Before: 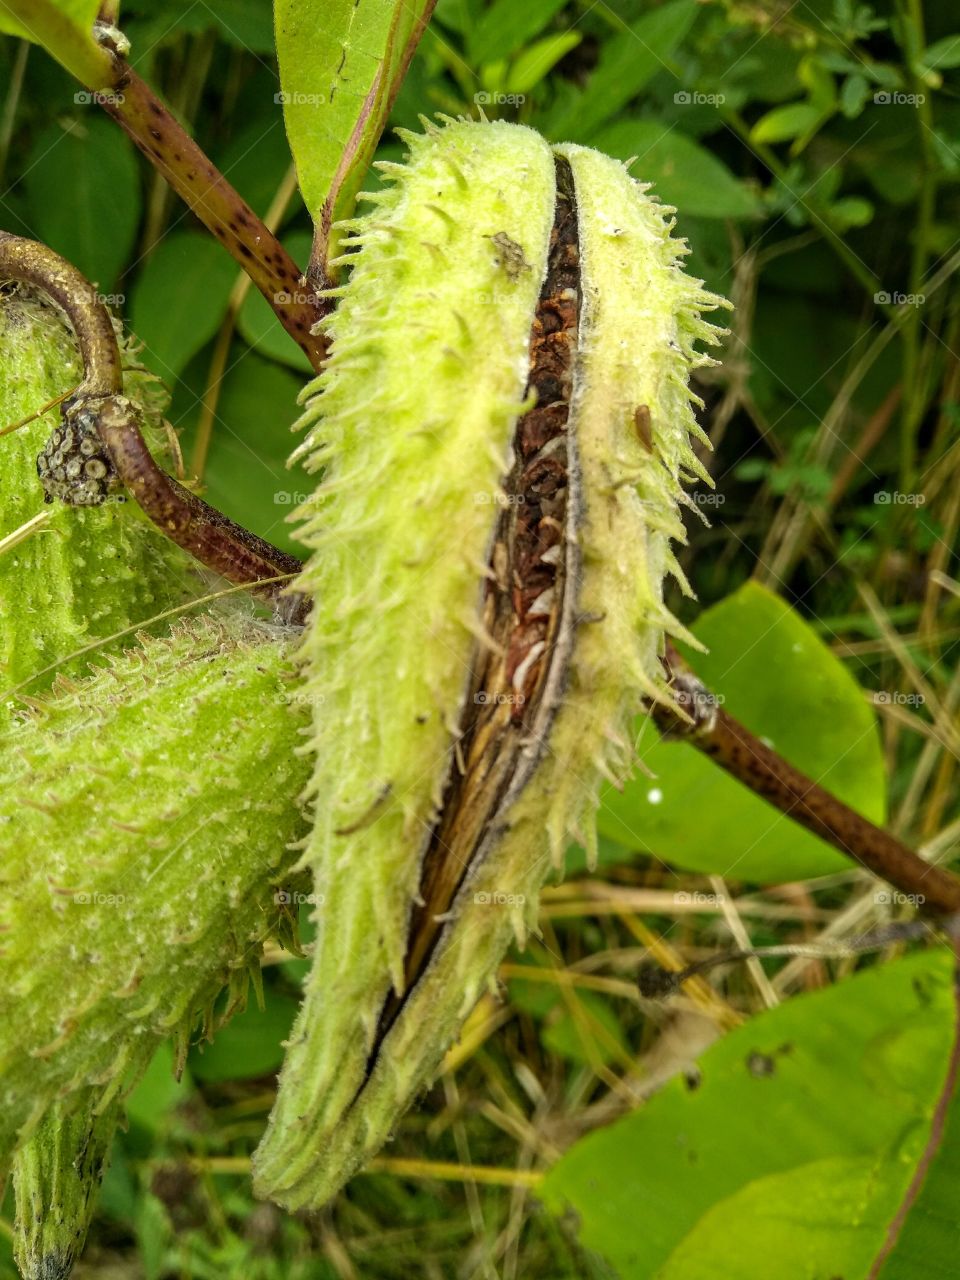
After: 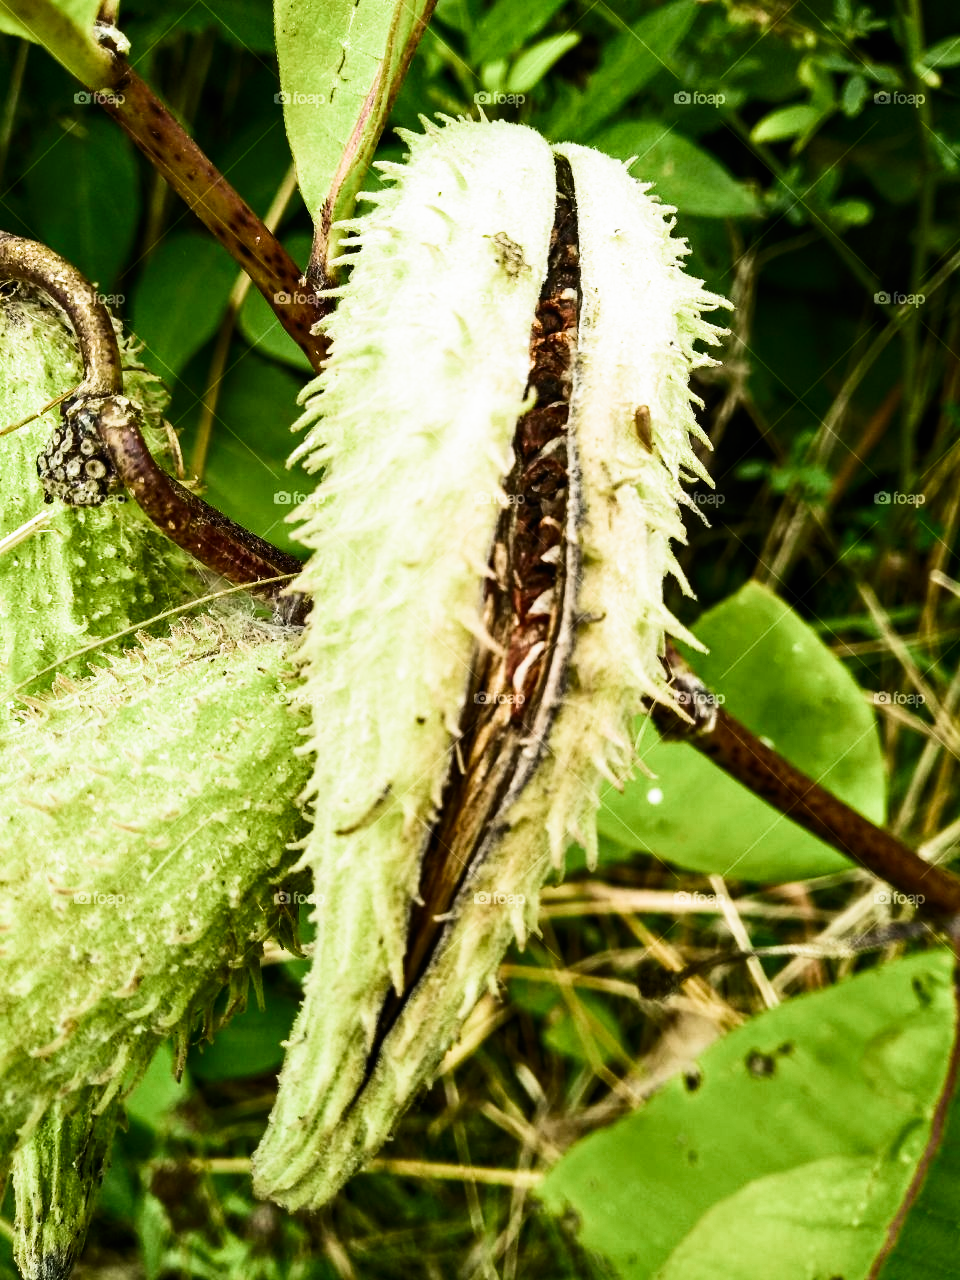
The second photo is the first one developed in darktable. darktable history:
contrast brightness saturation: contrast 0.403, brightness 0.115, saturation 0.209
filmic rgb: black relative exposure -7.97 EV, white relative exposure 2.45 EV, threshold 5.97 EV, hardness 6.35, color science v5 (2021), contrast in shadows safe, contrast in highlights safe, enable highlight reconstruction true
